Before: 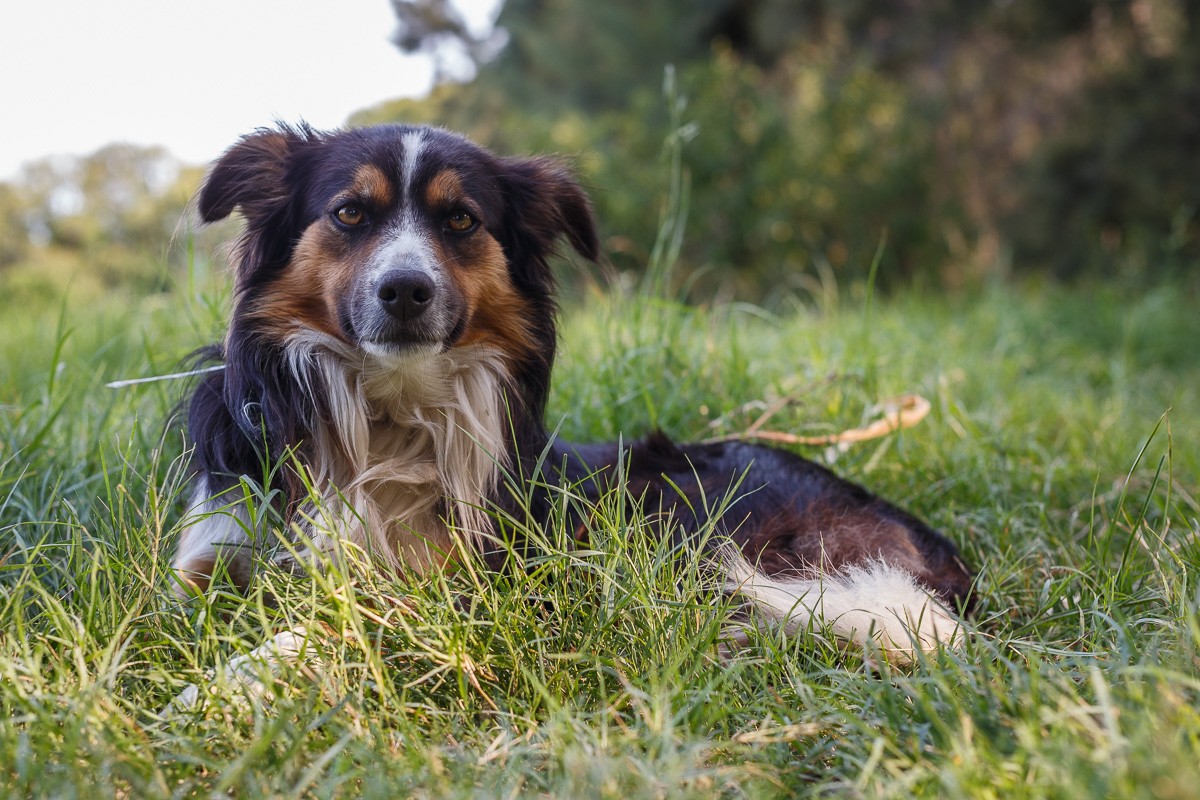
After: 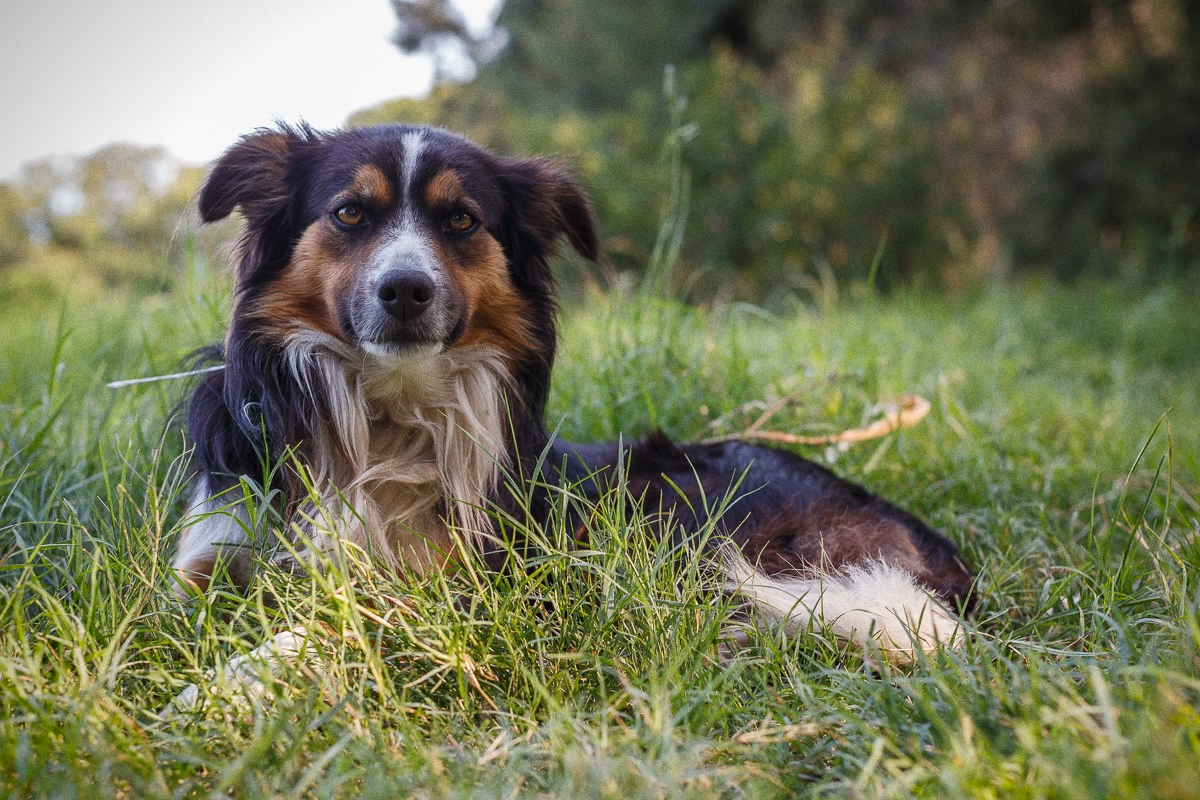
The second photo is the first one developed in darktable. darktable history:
vignetting: fall-off start 88.53%, fall-off radius 44.2%, saturation 0.376, width/height ratio 1.161
grain: coarseness 0.09 ISO
